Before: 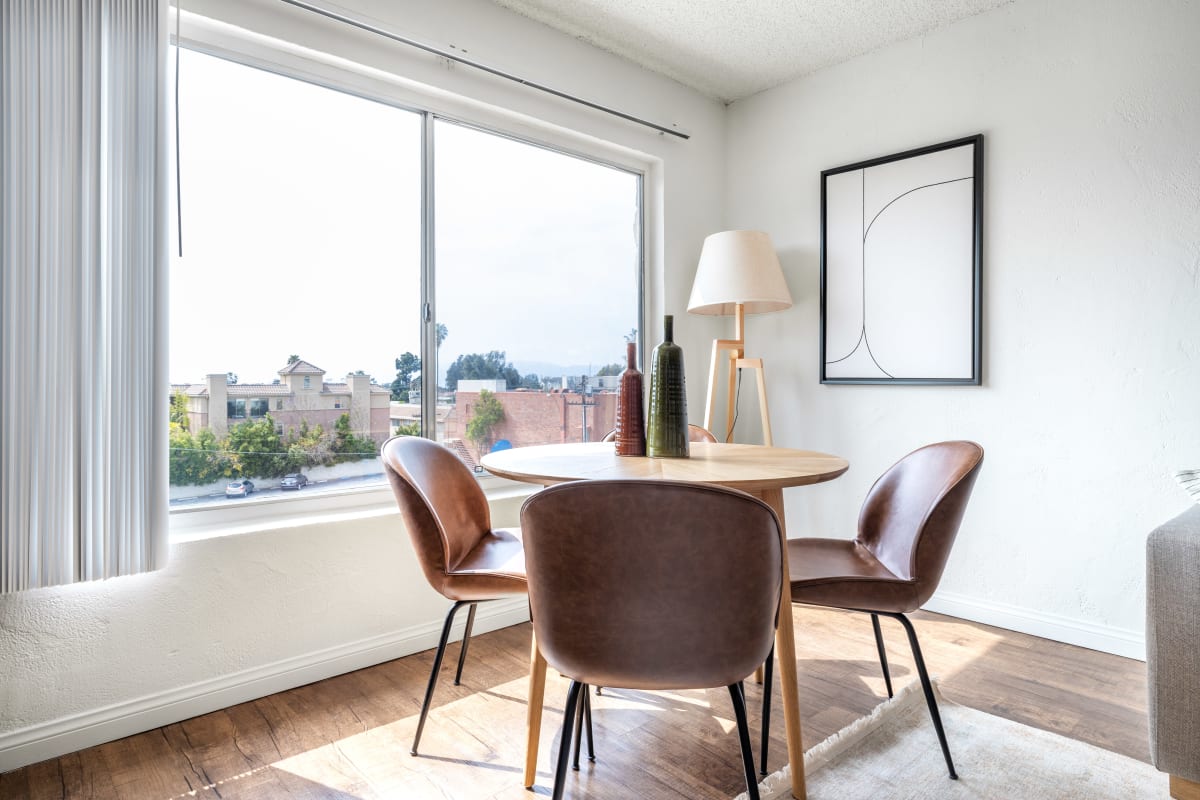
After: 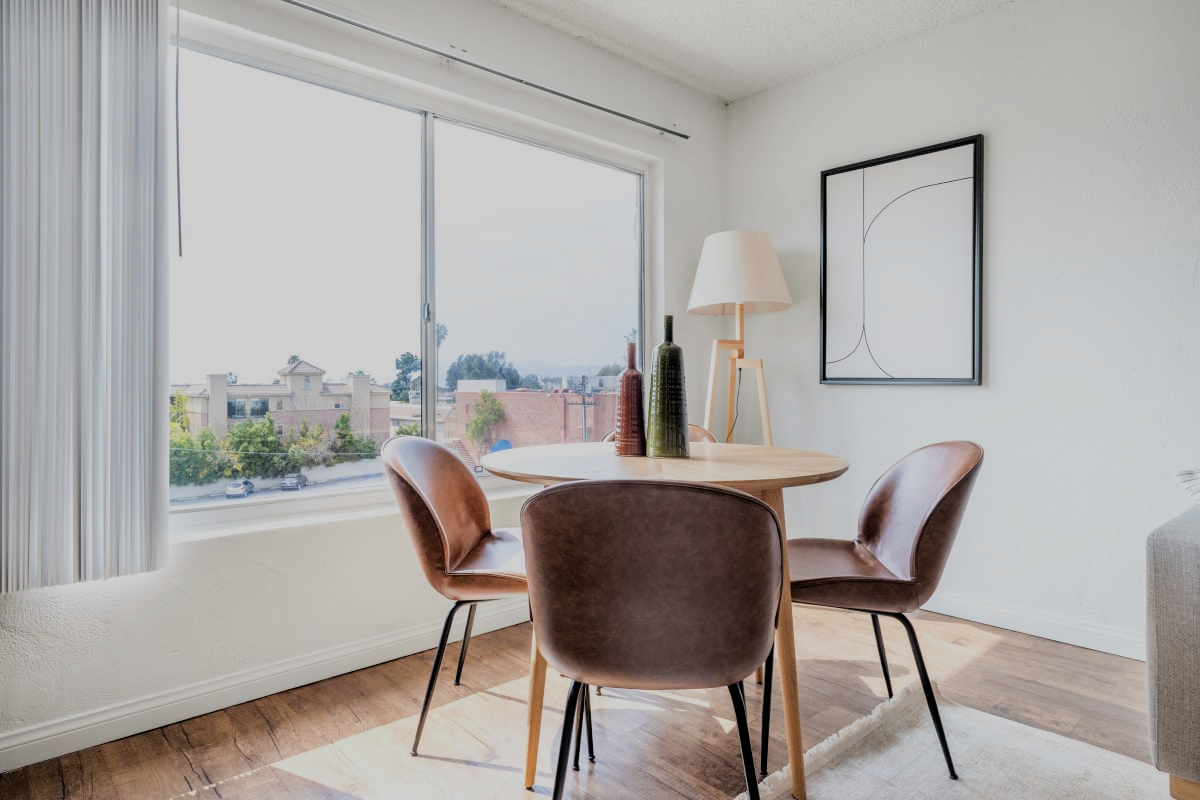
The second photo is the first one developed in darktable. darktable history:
filmic rgb: black relative exposure -7.23 EV, white relative exposure 5.36 EV, hardness 3.03
